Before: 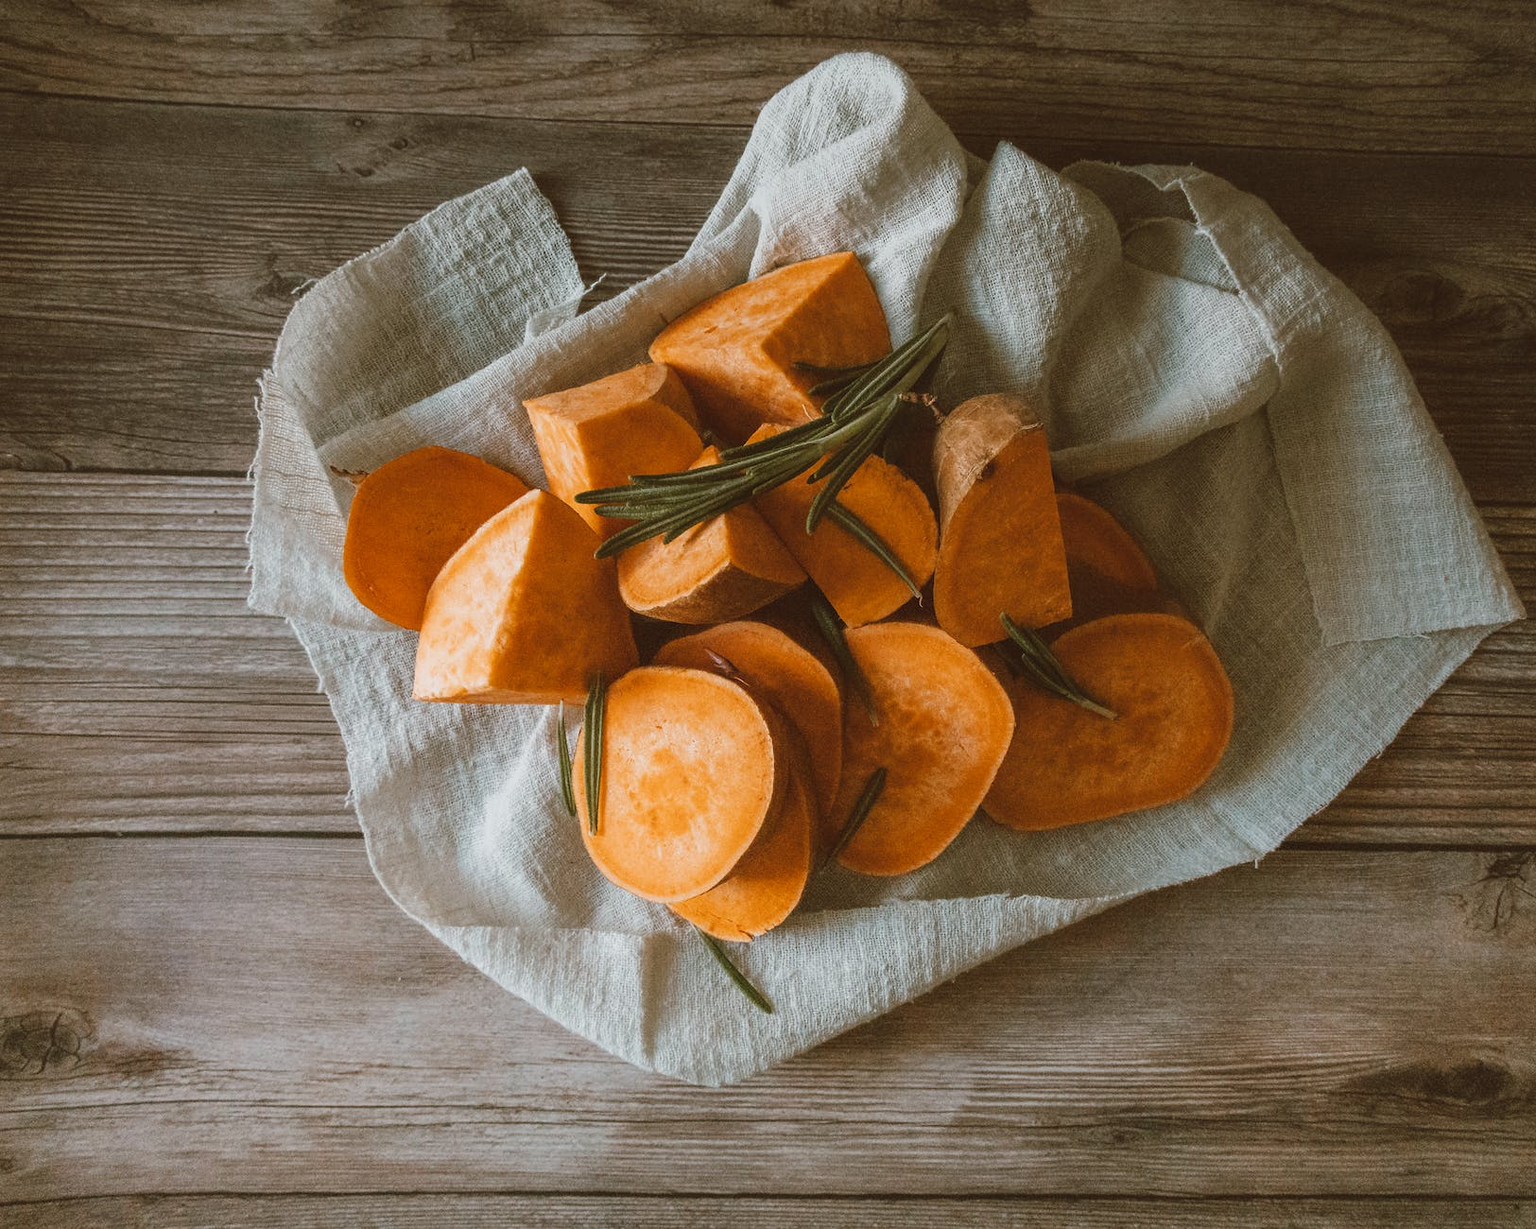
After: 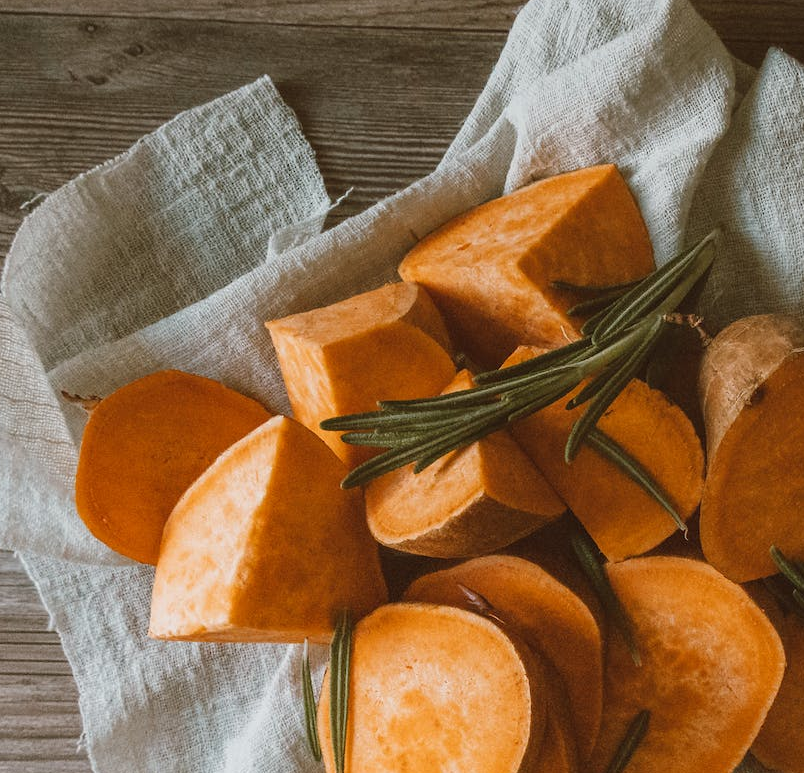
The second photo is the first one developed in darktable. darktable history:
crop: left 17.753%, top 7.852%, right 32.766%, bottom 32.641%
